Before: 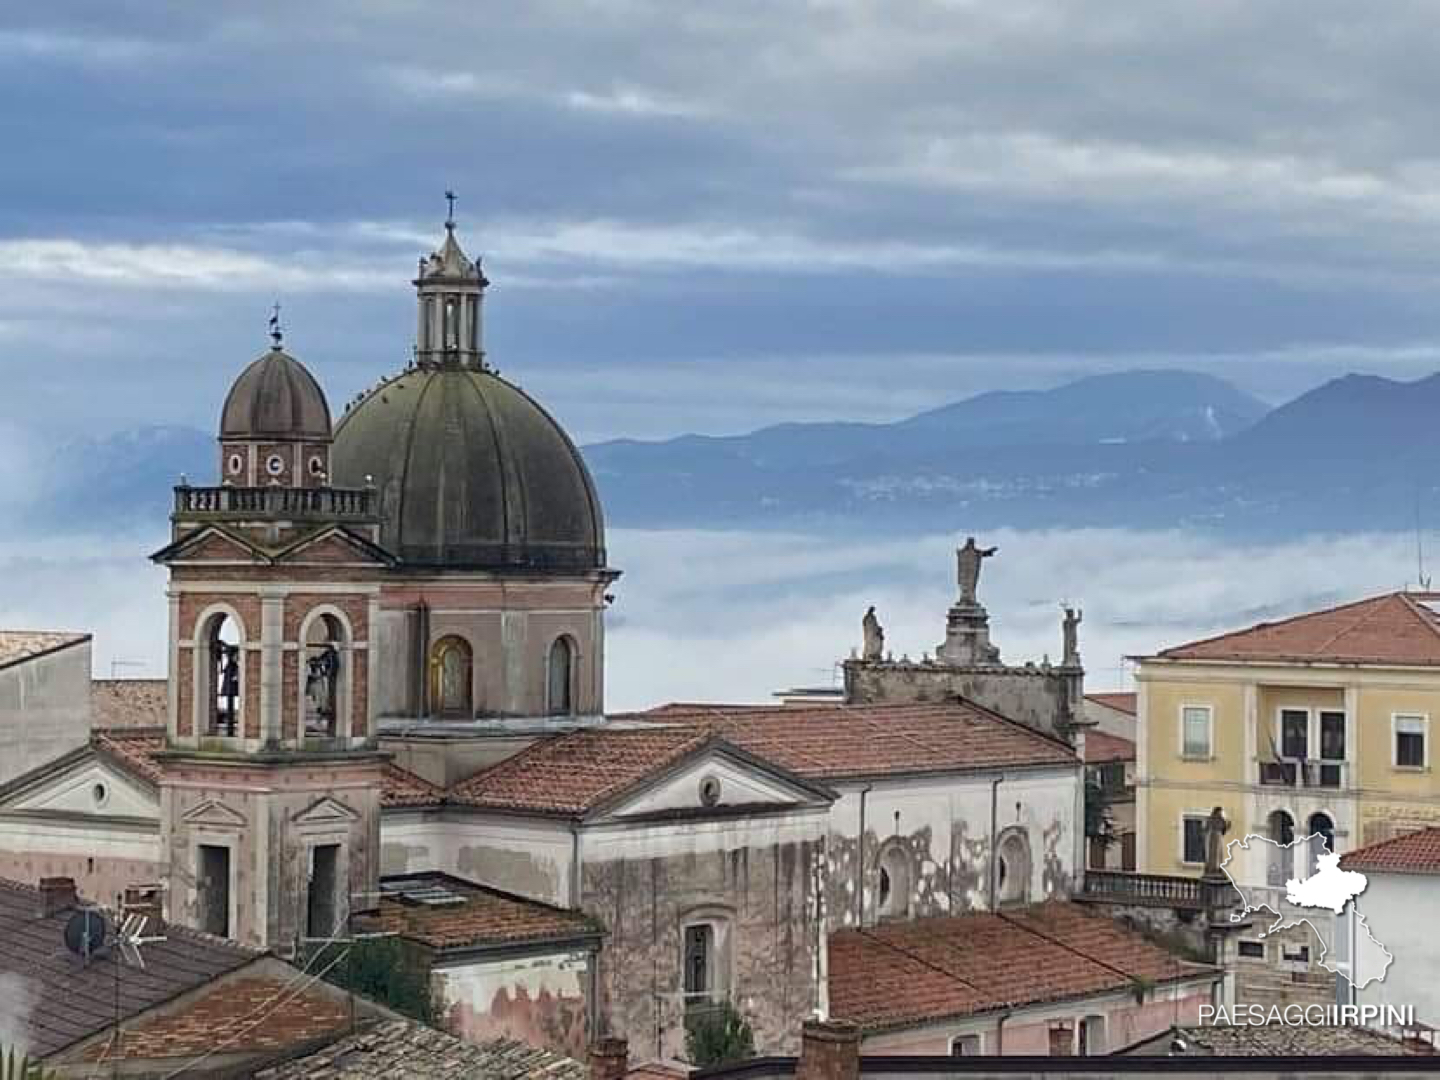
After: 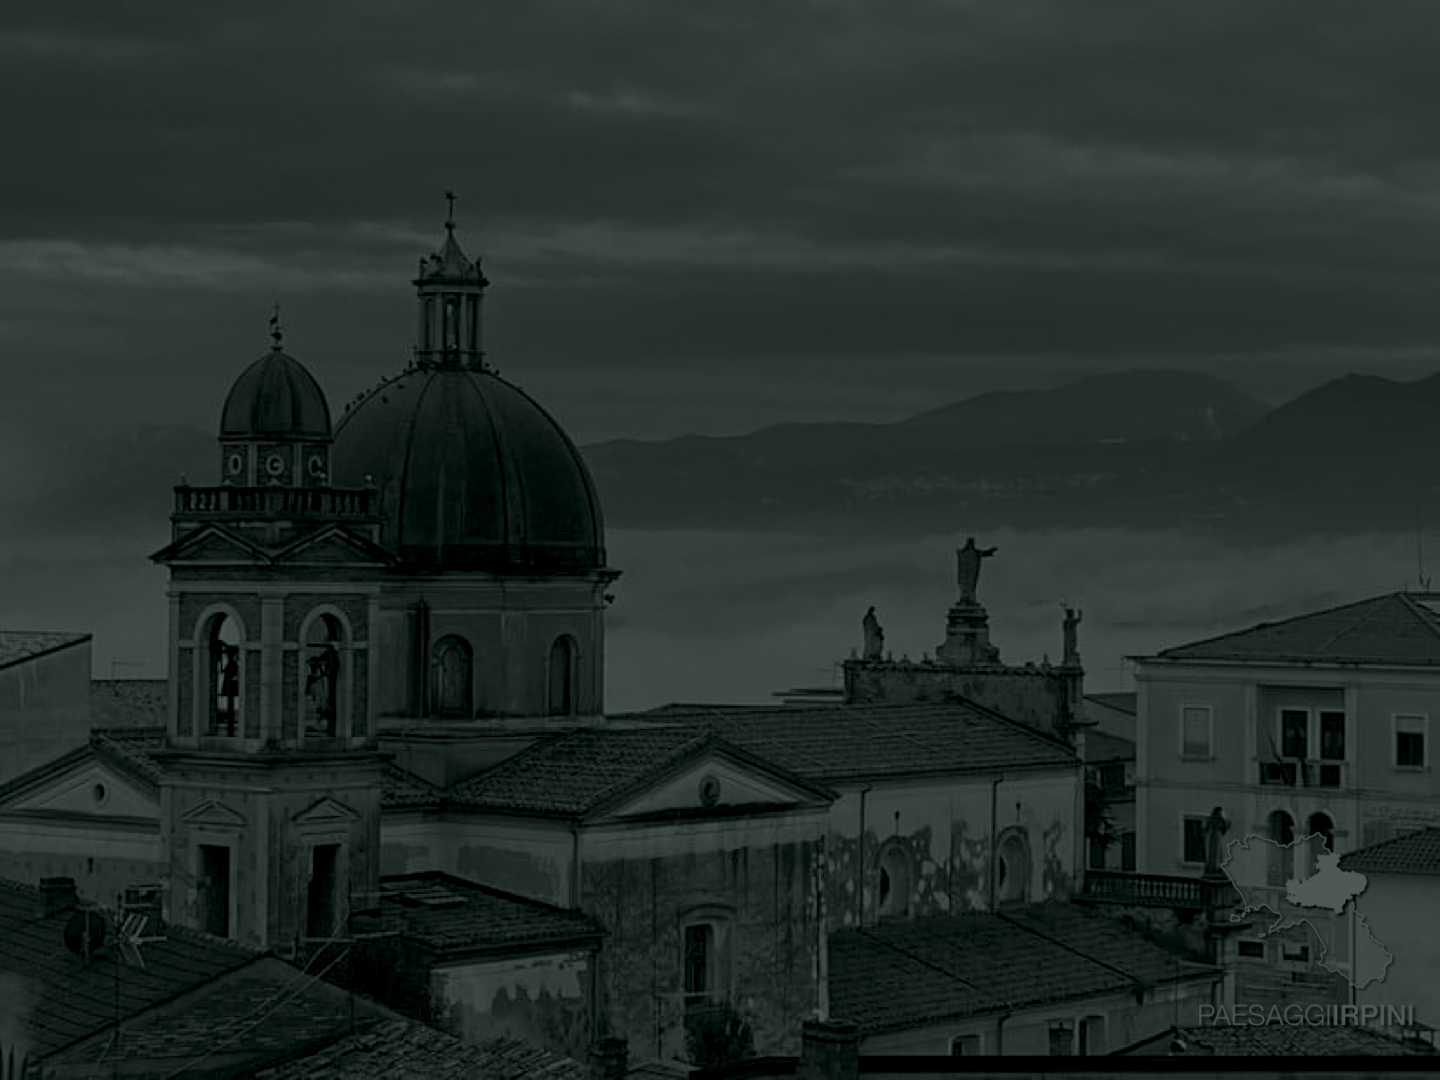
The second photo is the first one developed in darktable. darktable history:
colorize: hue 90°, saturation 19%, lightness 1.59%, version 1
contrast brightness saturation: contrast -0.1, saturation -0.1
